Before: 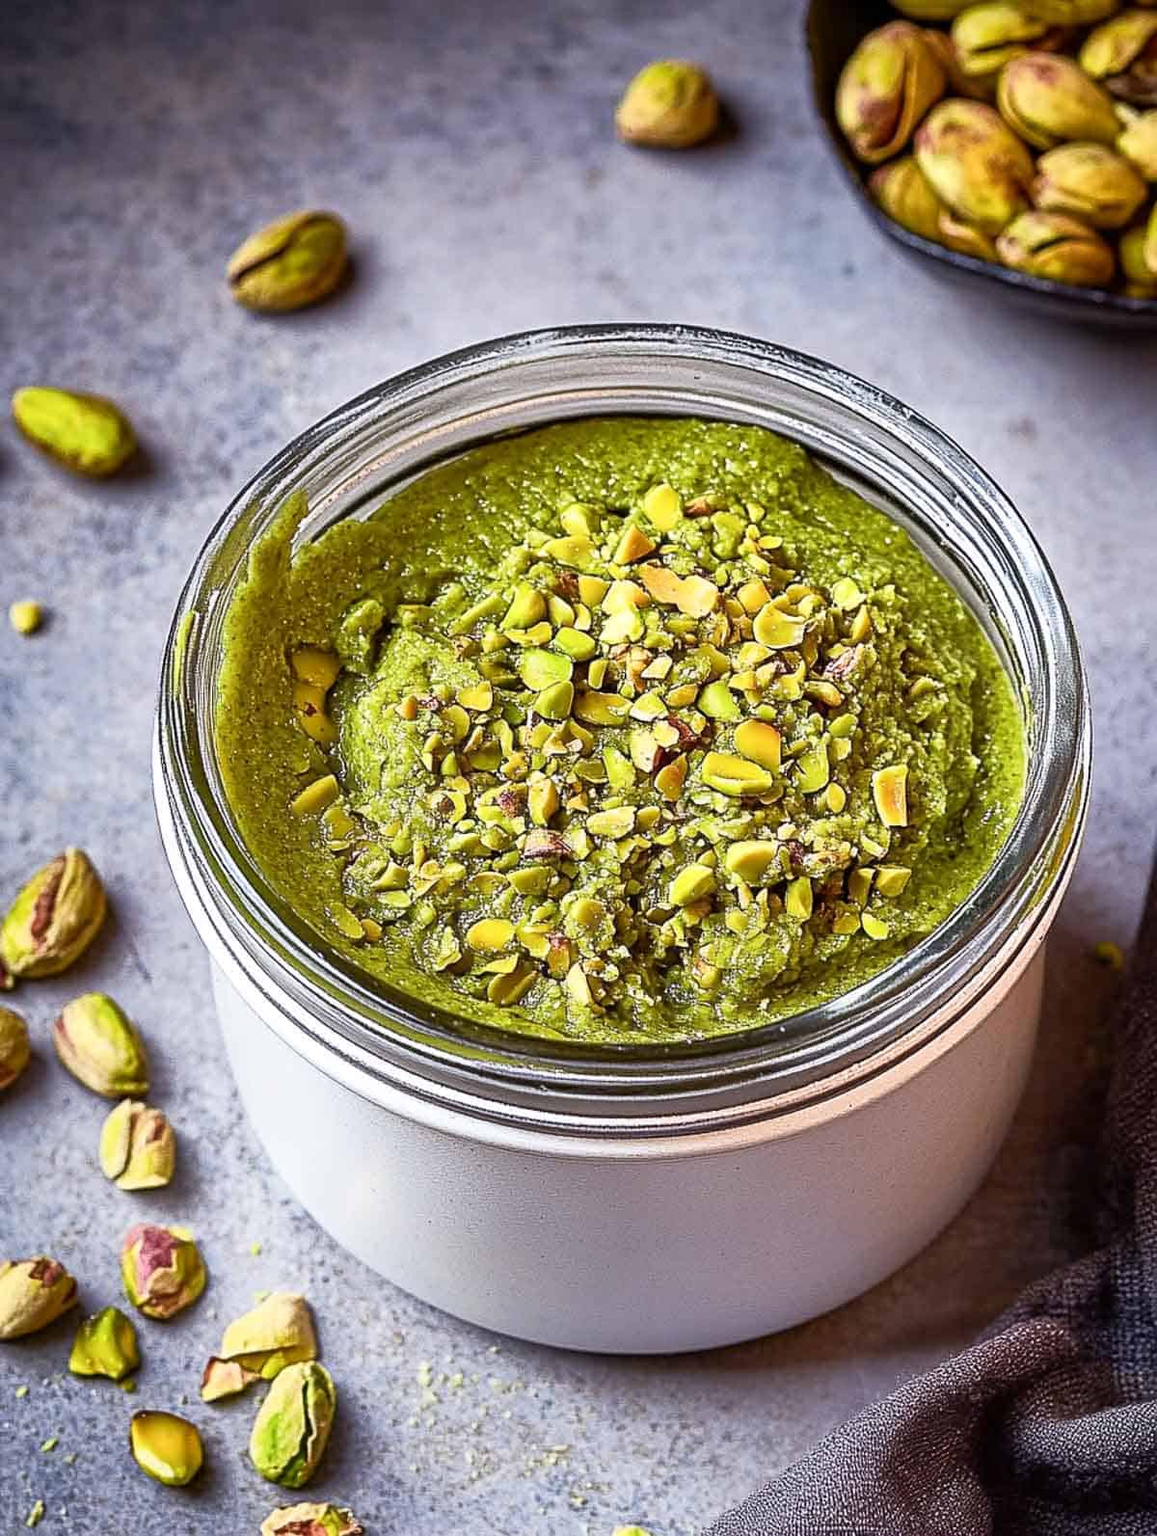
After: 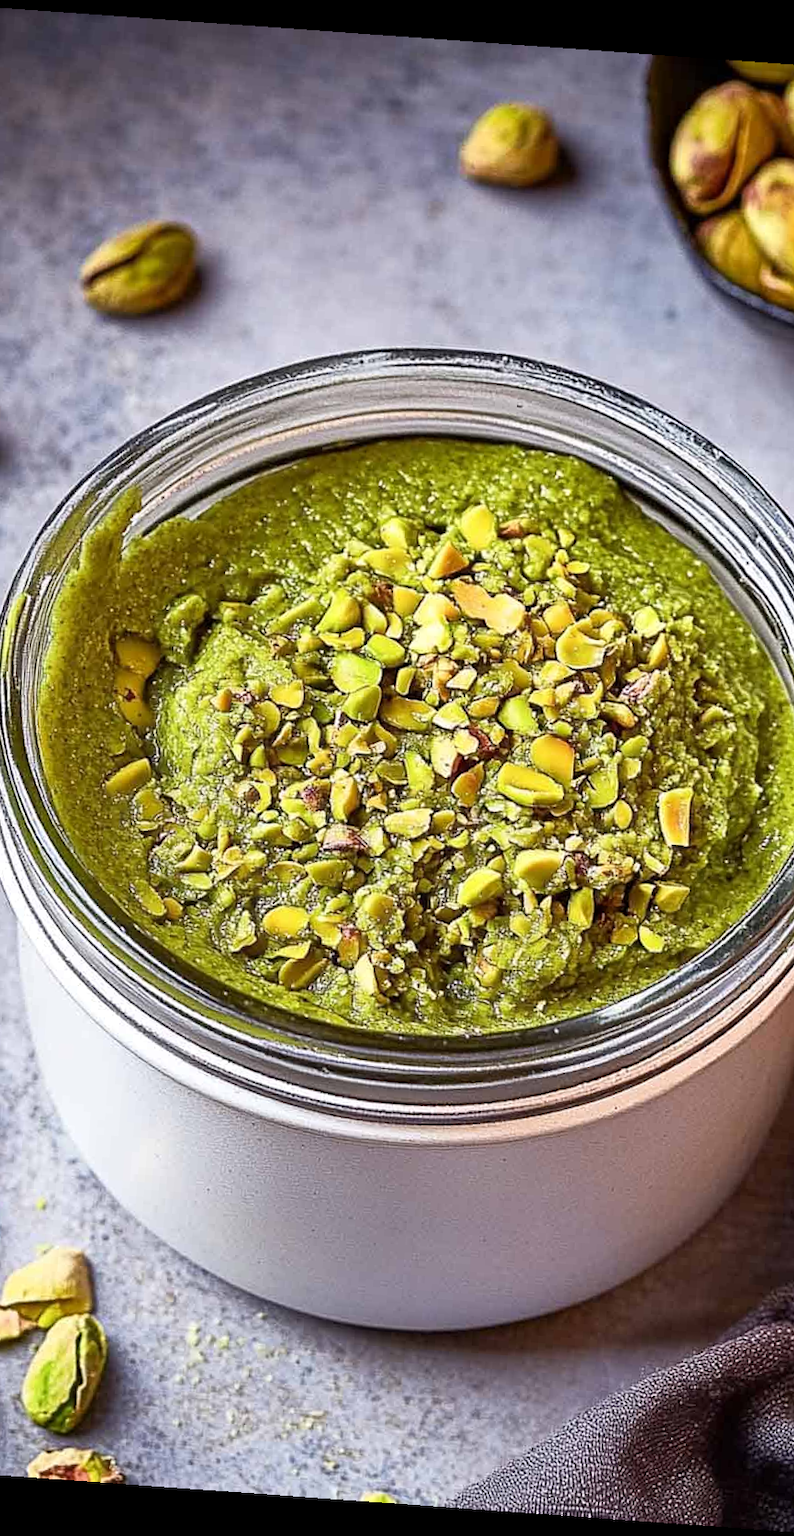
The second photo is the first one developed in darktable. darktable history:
crop and rotate: left 18.442%, right 15.508%
rotate and perspective: rotation 4.1°, automatic cropping off
